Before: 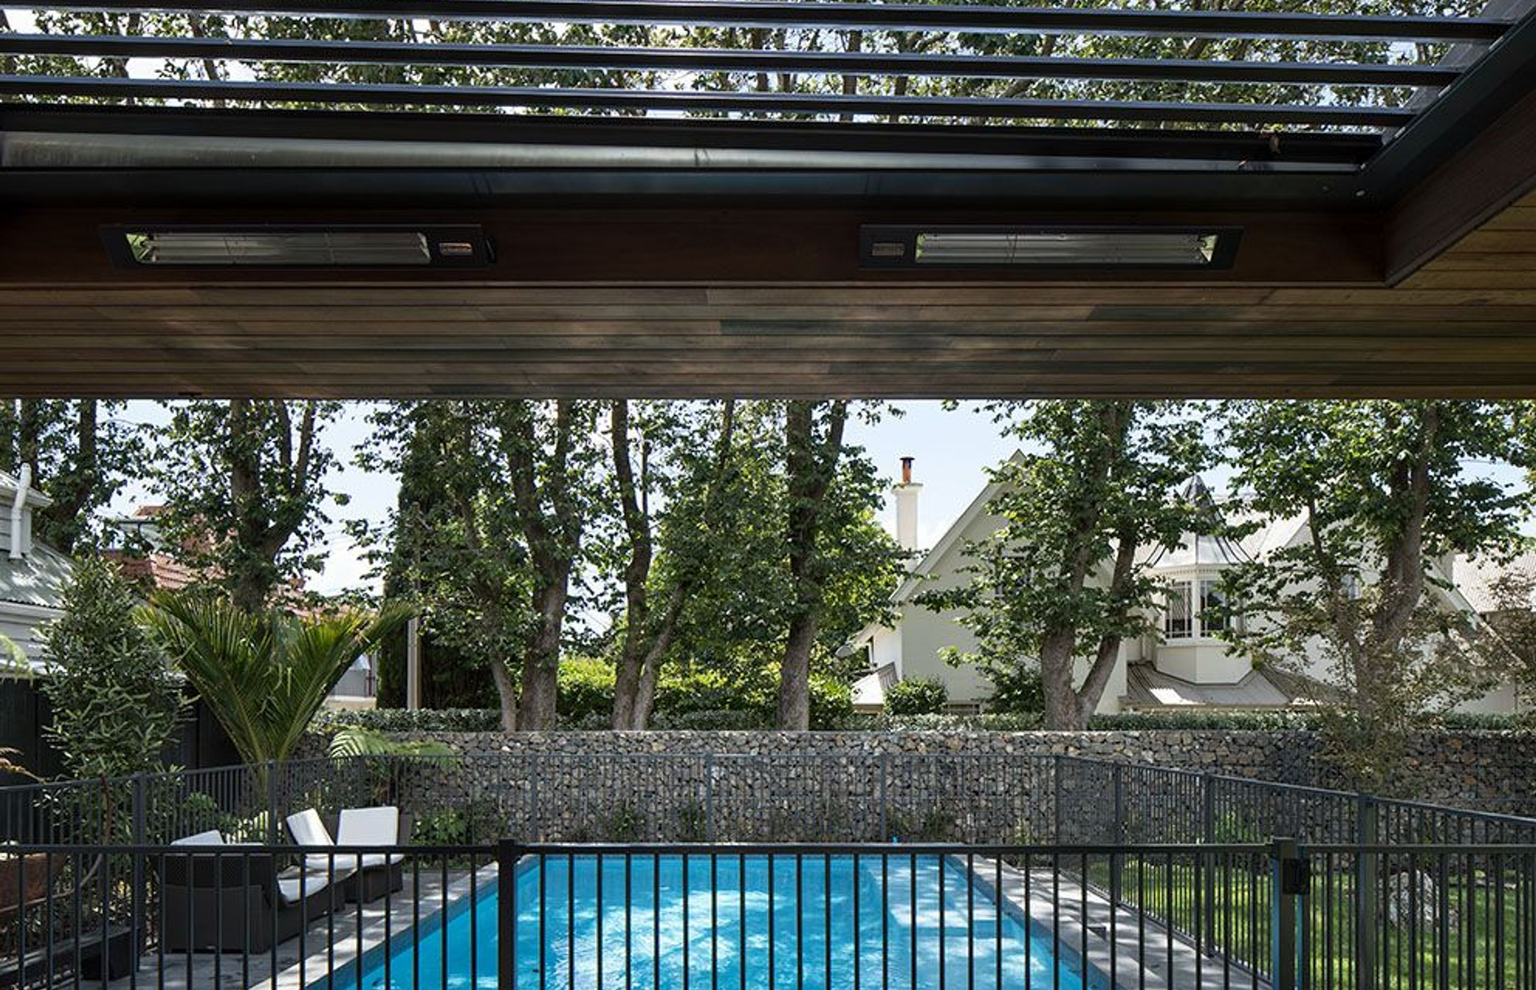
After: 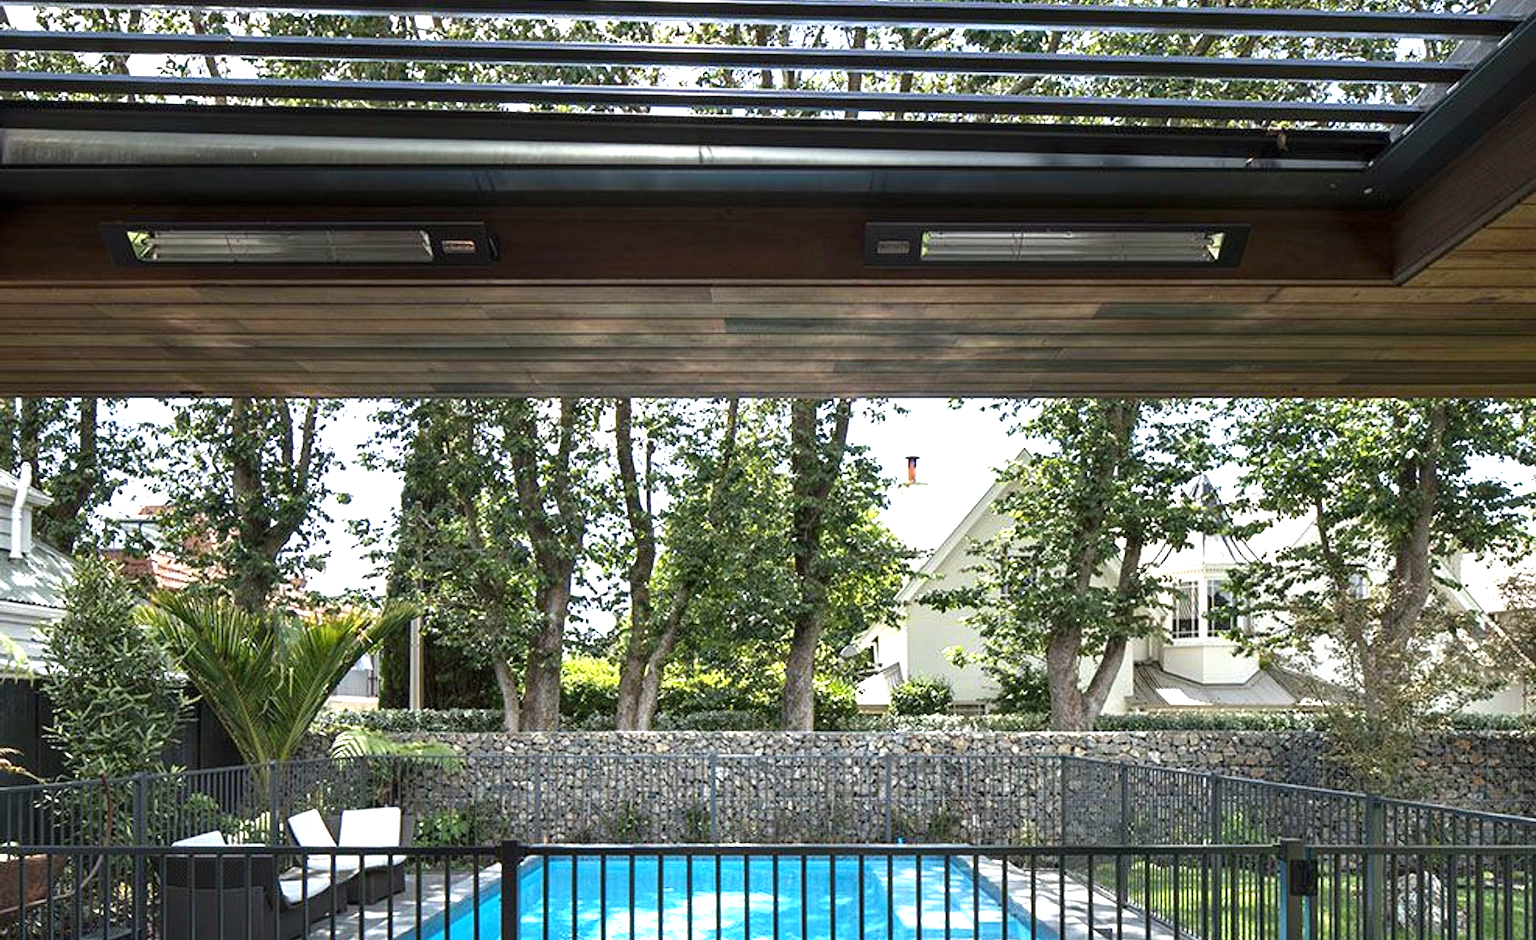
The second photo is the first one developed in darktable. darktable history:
crop: top 0.41%, right 0.26%, bottom 5.098%
exposure: black level correction 0, exposure 1.101 EV, compensate exposure bias true, compensate highlight preservation false
